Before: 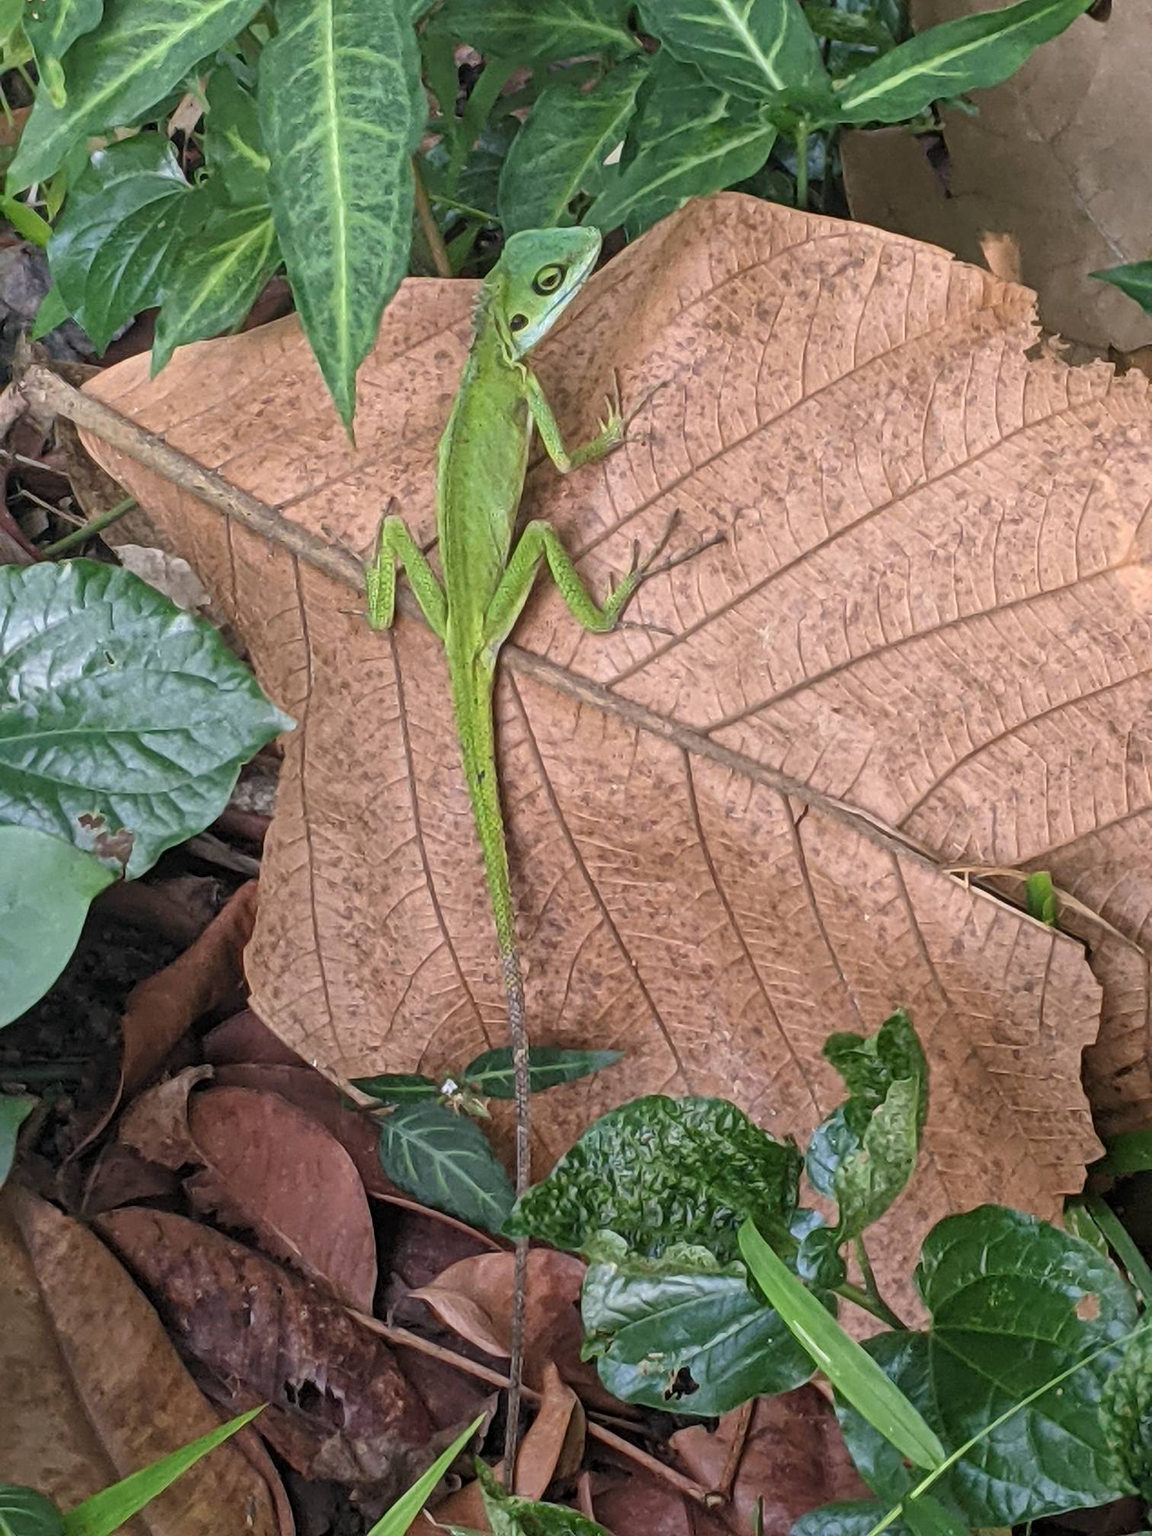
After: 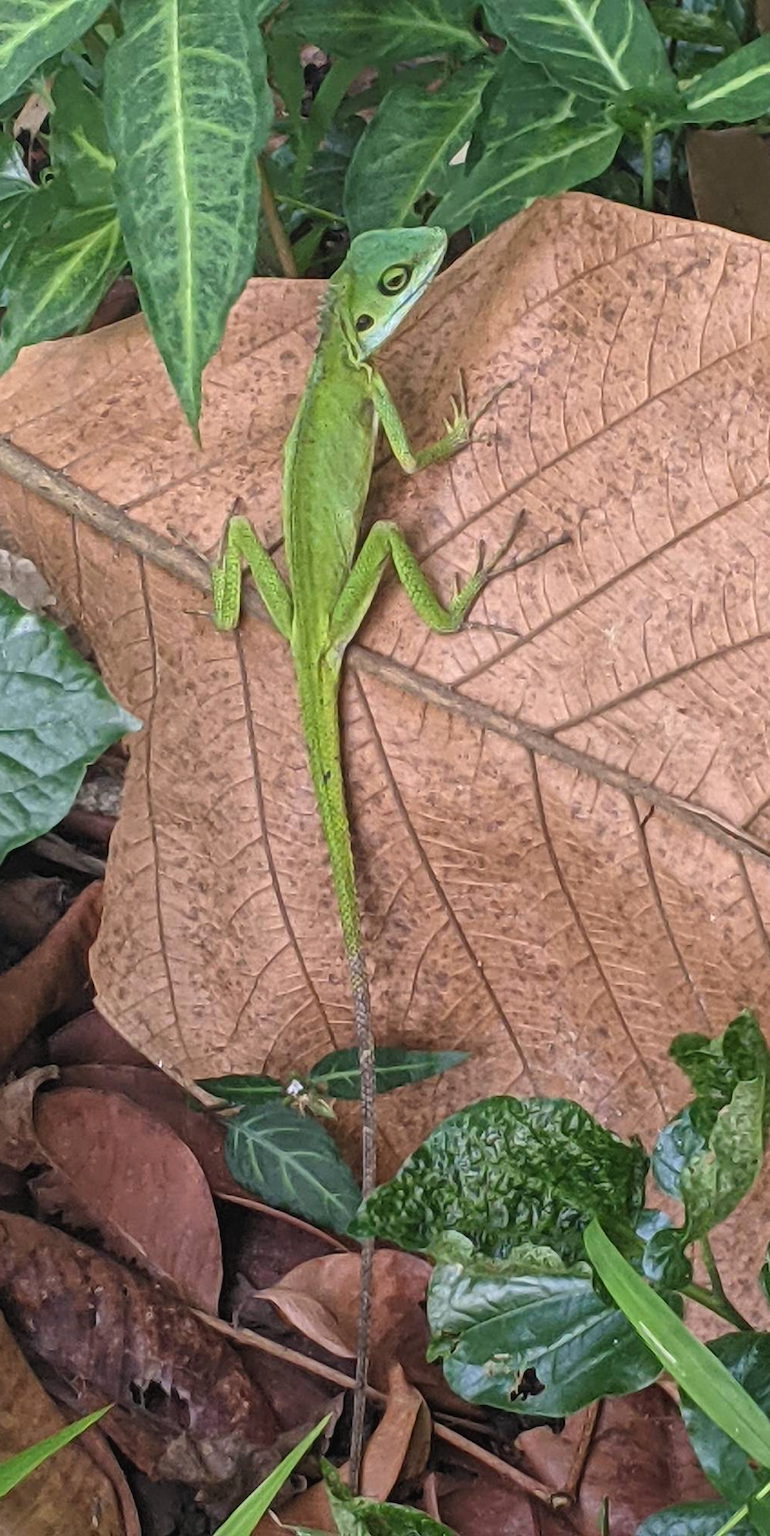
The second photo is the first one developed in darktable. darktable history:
color balance rgb: global offset › luminance 0.264%, perceptual saturation grading › global saturation 0.221%, global vibrance 14.641%
crop and rotate: left 13.508%, right 19.597%
